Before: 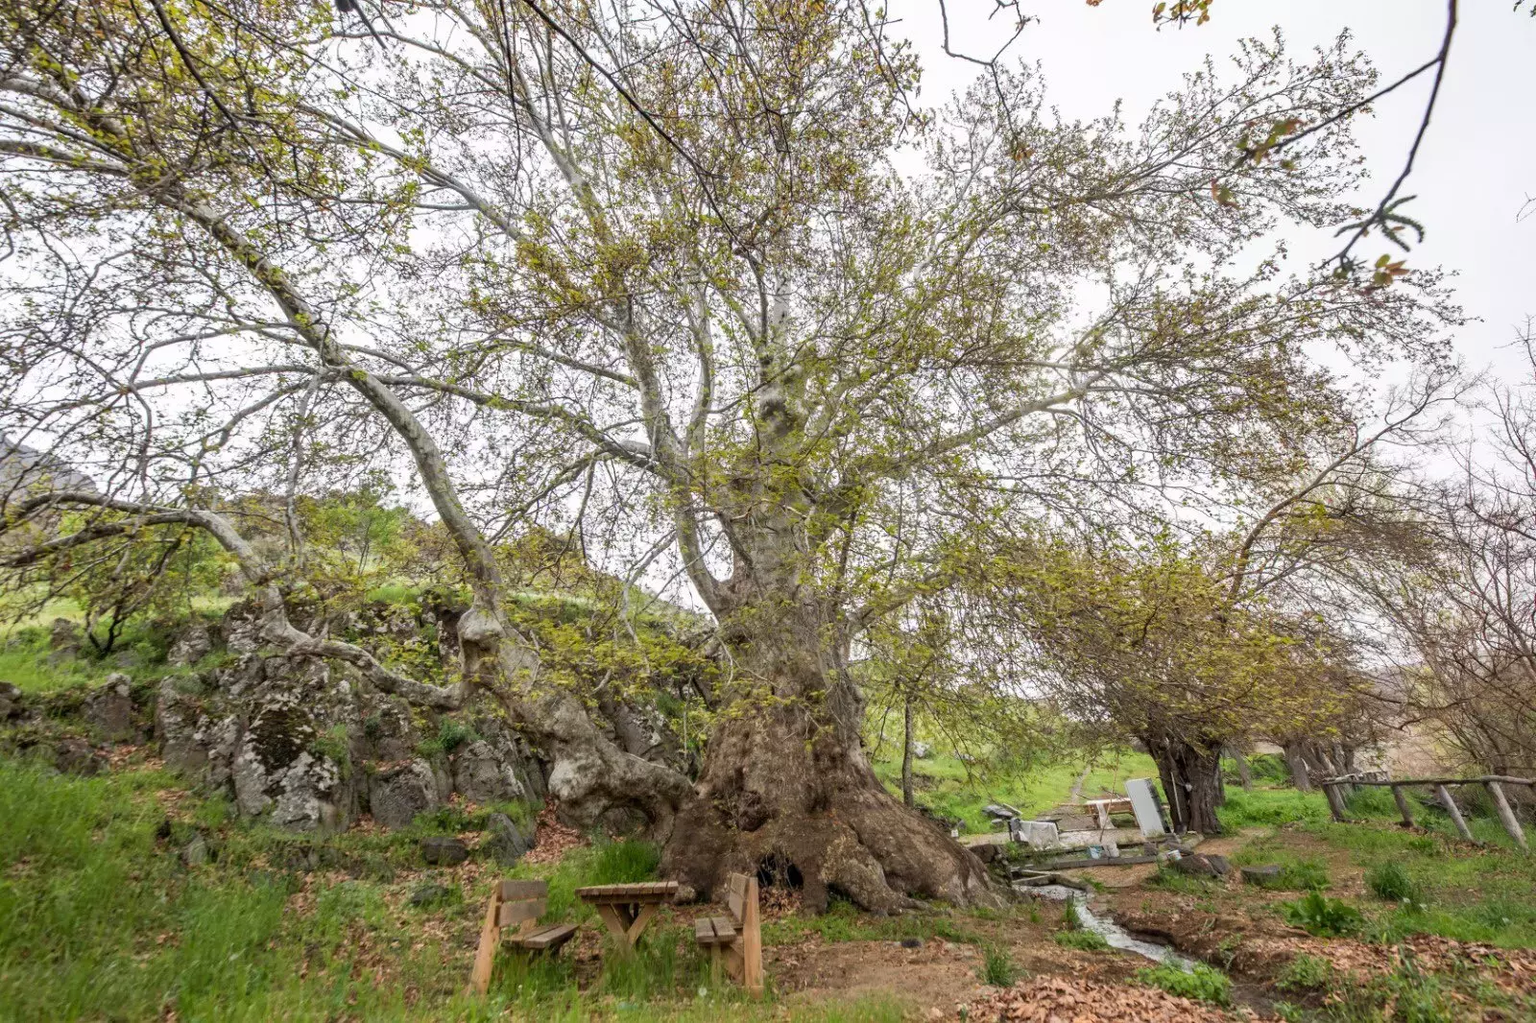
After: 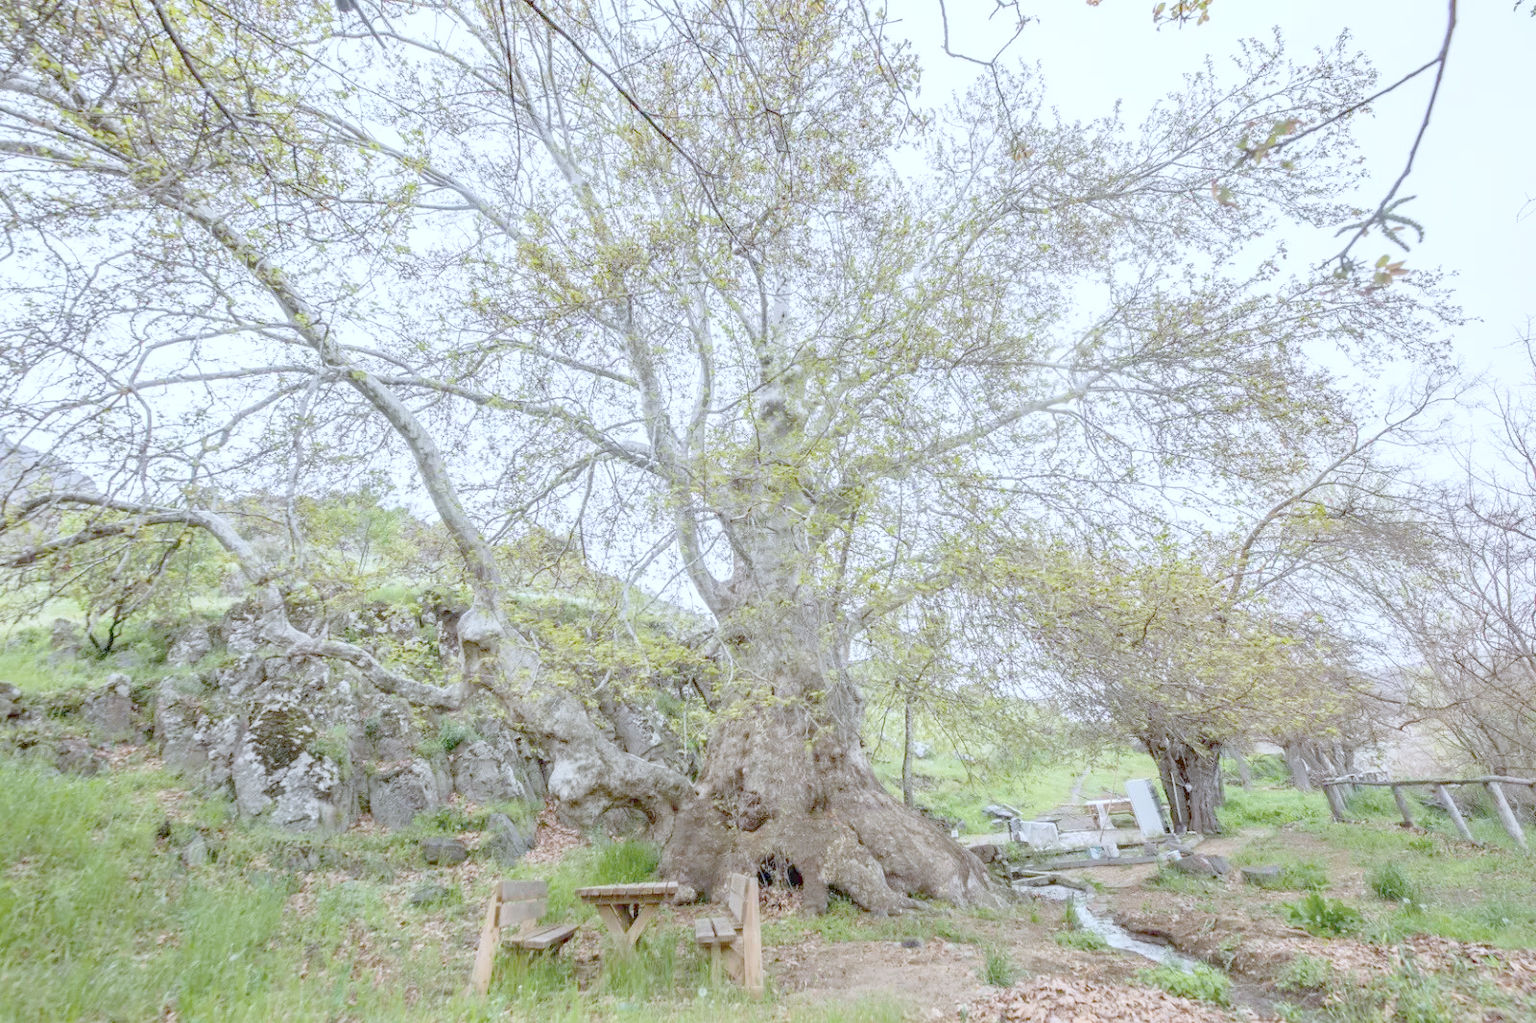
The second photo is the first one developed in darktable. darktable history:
highlight reconstruction: method clip highlights, iterations 1, diameter of reconstruction 64 px
color calibration: illuminant as shot in camera, x 0.369, y 0.376, temperature 4328.46 K, gamut compression 3
